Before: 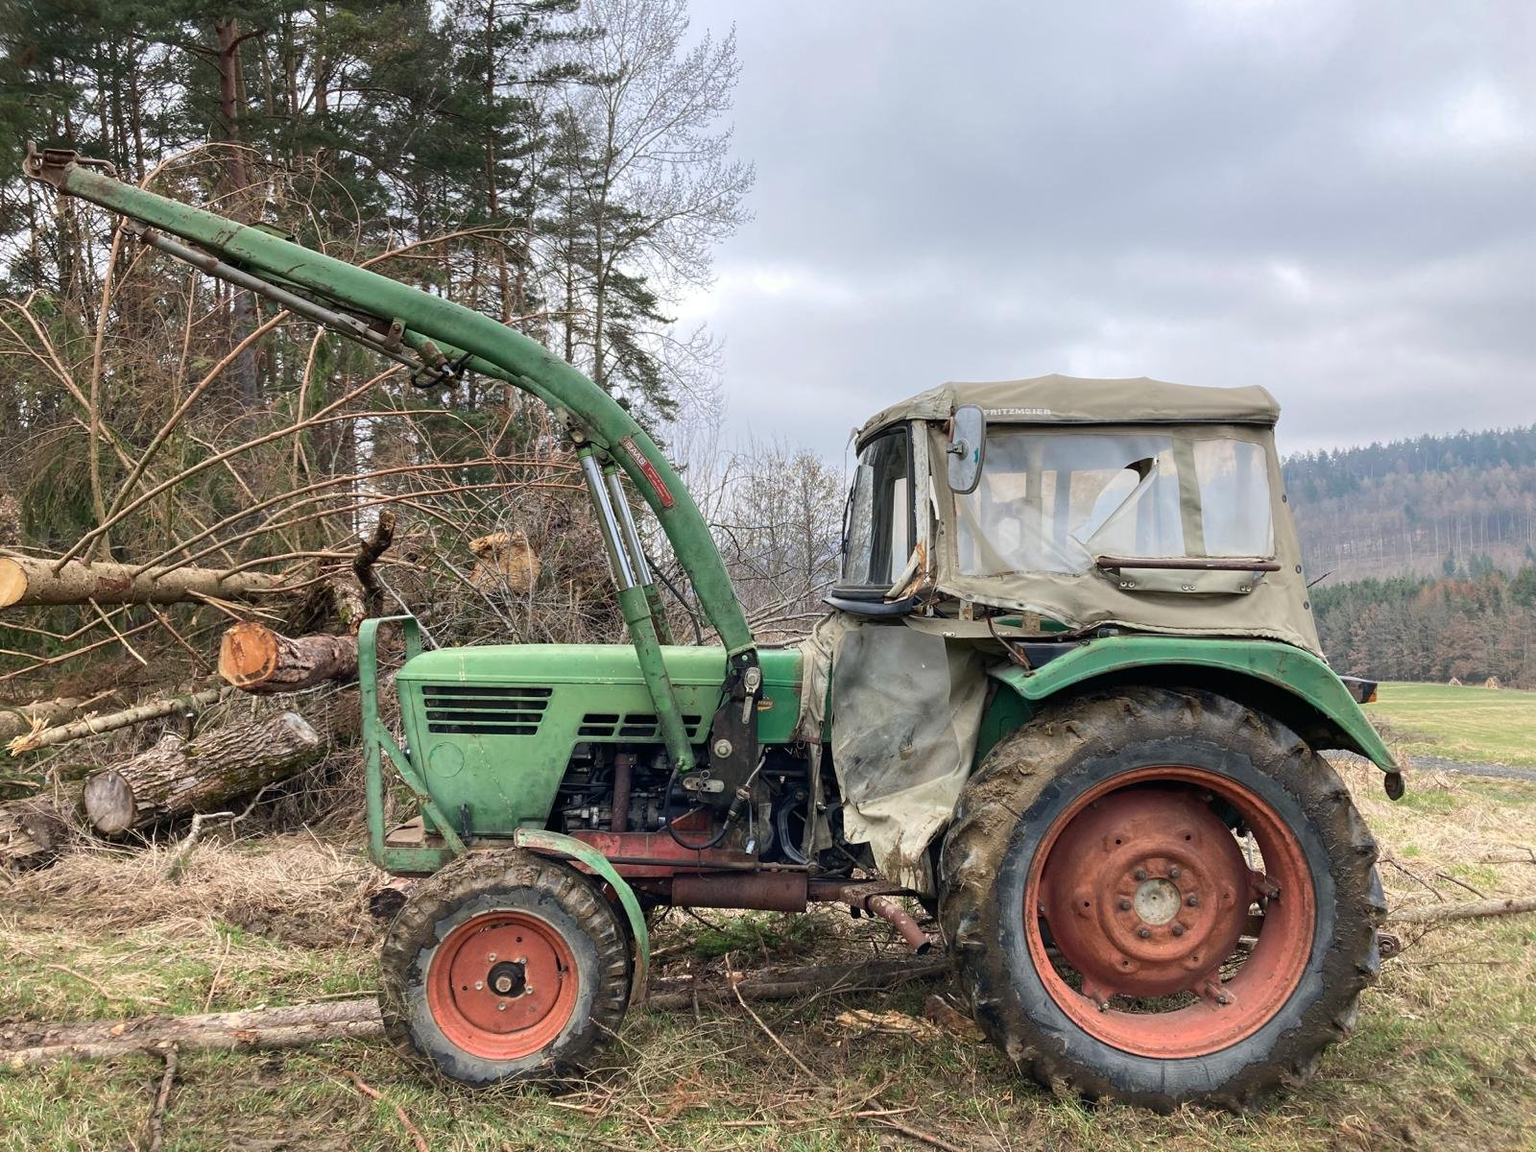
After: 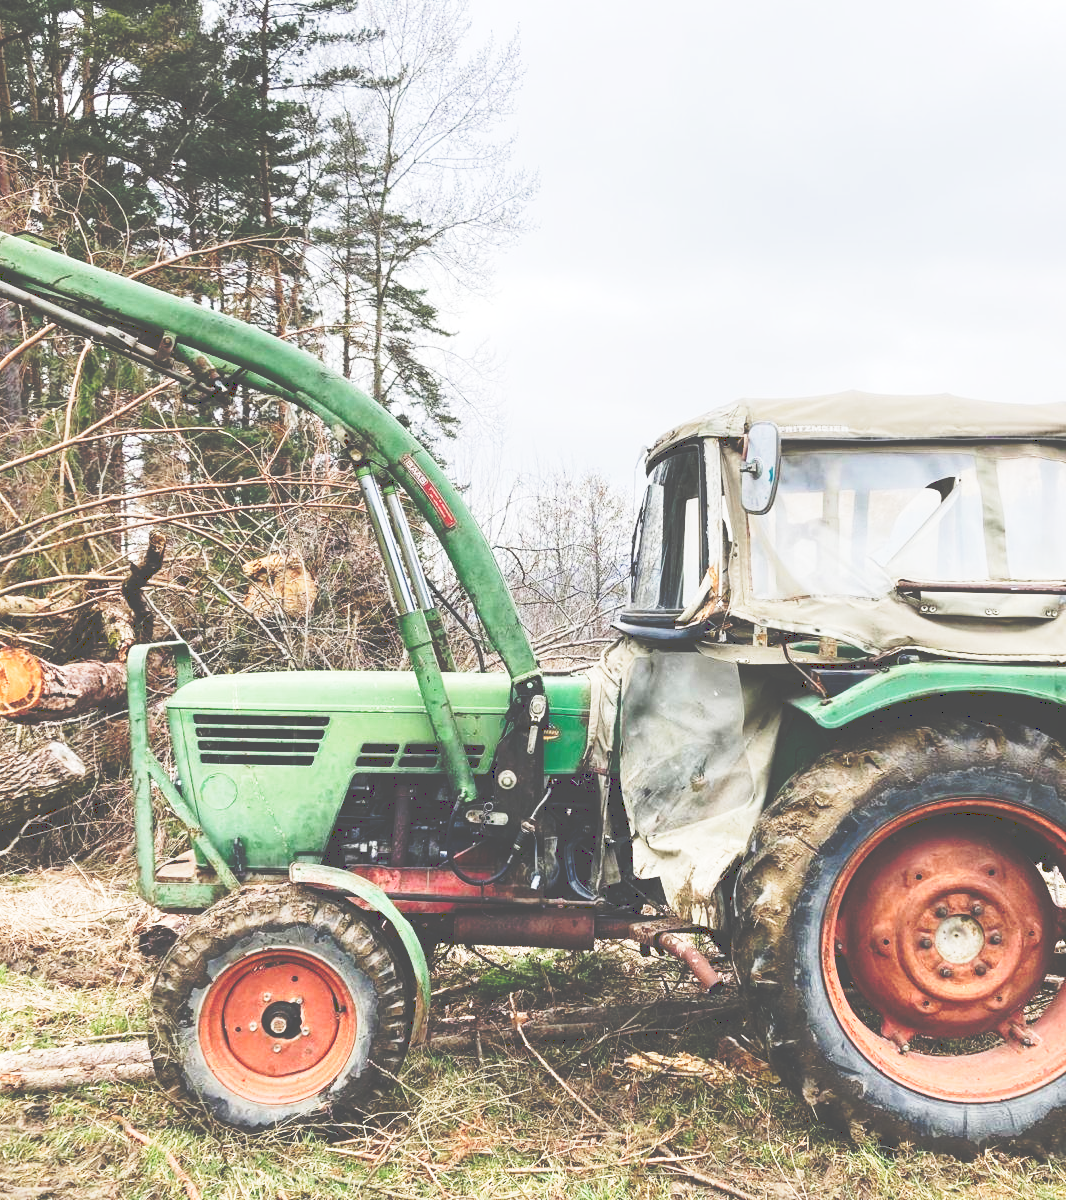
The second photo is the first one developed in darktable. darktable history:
tone curve: curves: ch0 [(0, 0) (0.003, 0.319) (0.011, 0.319) (0.025, 0.323) (0.044, 0.323) (0.069, 0.327) (0.1, 0.33) (0.136, 0.338) (0.177, 0.348) (0.224, 0.361) (0.277, 0.374) (0.335, 0.398) (0.399, 0.444) (0.468, 0.516) (0.543, 0.595) (0.623, 0.694) (0.709, 0.793) (0.801, 0.883) (0.898, 0.942) (1, 1)], preserve colors none
crop: left 15.419%, right 17.914%
base curve: curves: ch0 [(0, 0) (0.028, 0.03) (0.121, 0.232) (0.46, 0.748) (0.859, 0.968) (1, 1)], preserve colors none
